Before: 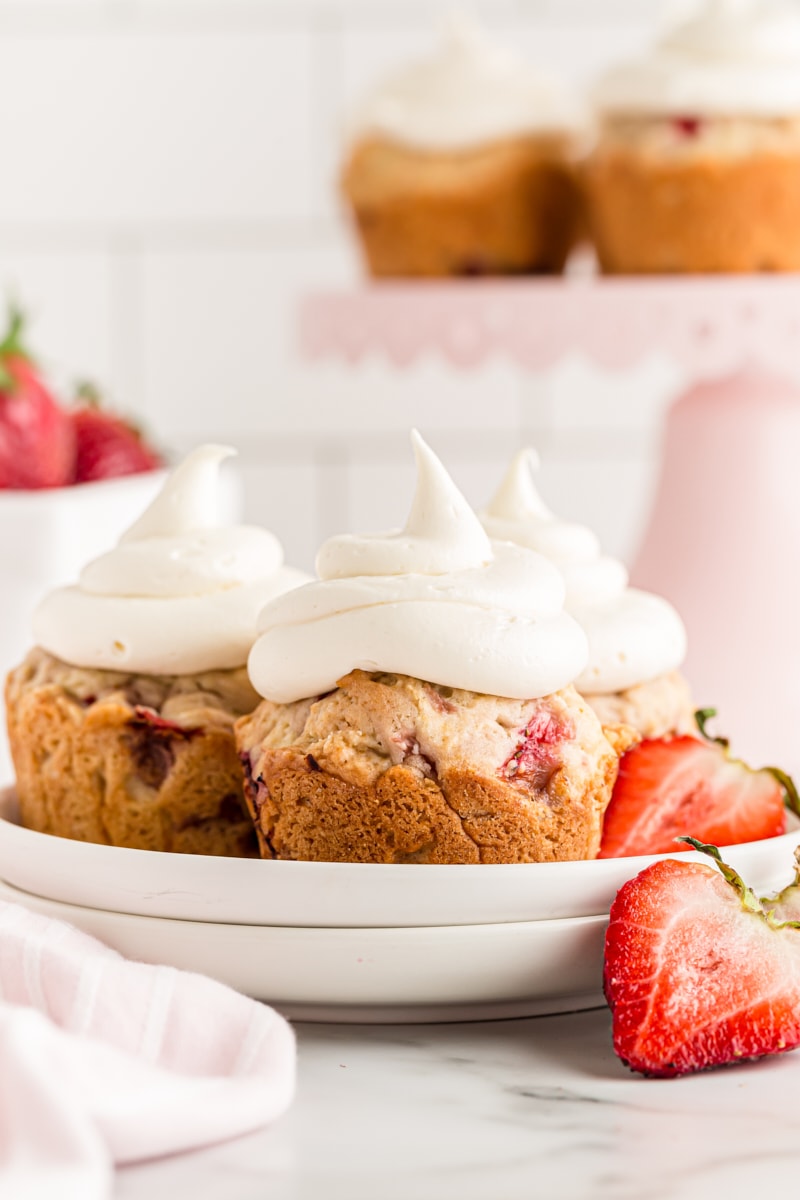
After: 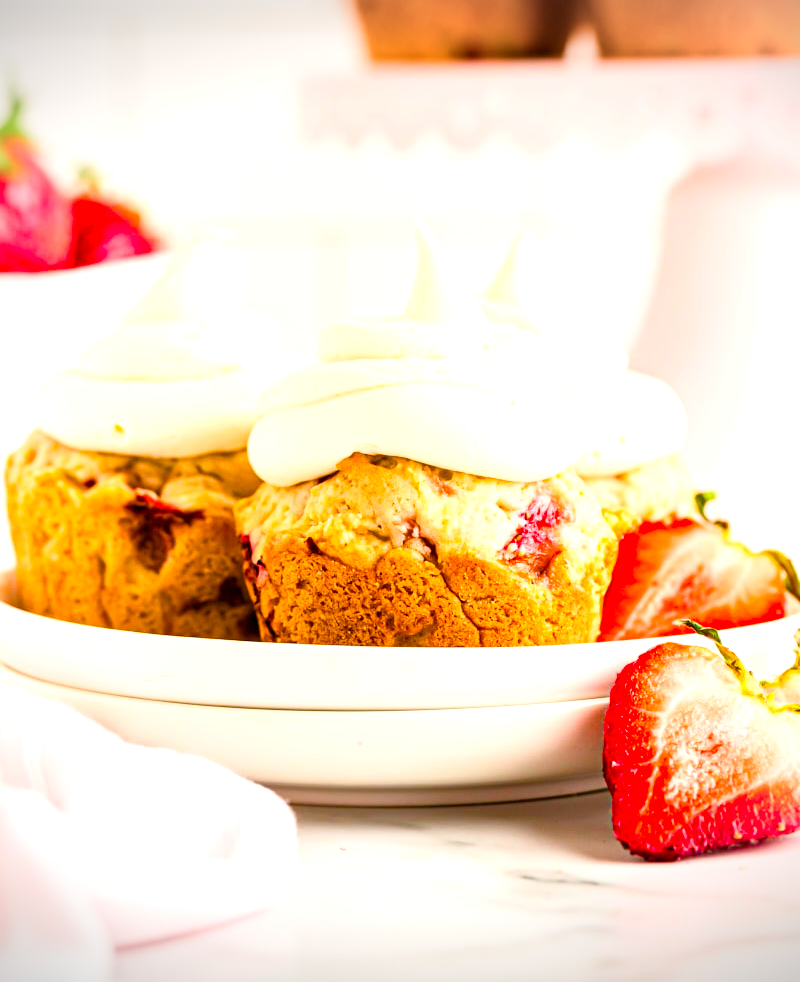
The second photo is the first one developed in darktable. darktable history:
vignetting: fall-off start 97.13%, width/height ratio 1.185
exposure: black level correction 0, exposure 0.704 EV, compensate exposure bias true, compensate highlight preservation false
local contrast: mode bilateral grid, contrast 25, coarseness 50, detail 122%, midtone range 0.2
crop and rotate: top 18.142%
color balance rgb: shadows lift › luminance -8.106%, shadows lift › chroma 2.408%, shadows lift › hue 166.75°, linear chroma grading › global chroma 25.439%, perceptual saturation grading › global saturation 44.568%, perceptual saturation grading › highlights -48.974%, perceptual saturation grading › shadows 29.91%, global vibrance 25.245%
contrast brightness saturation: contrast 0.199, brightness 0.155, saturation 0.228
